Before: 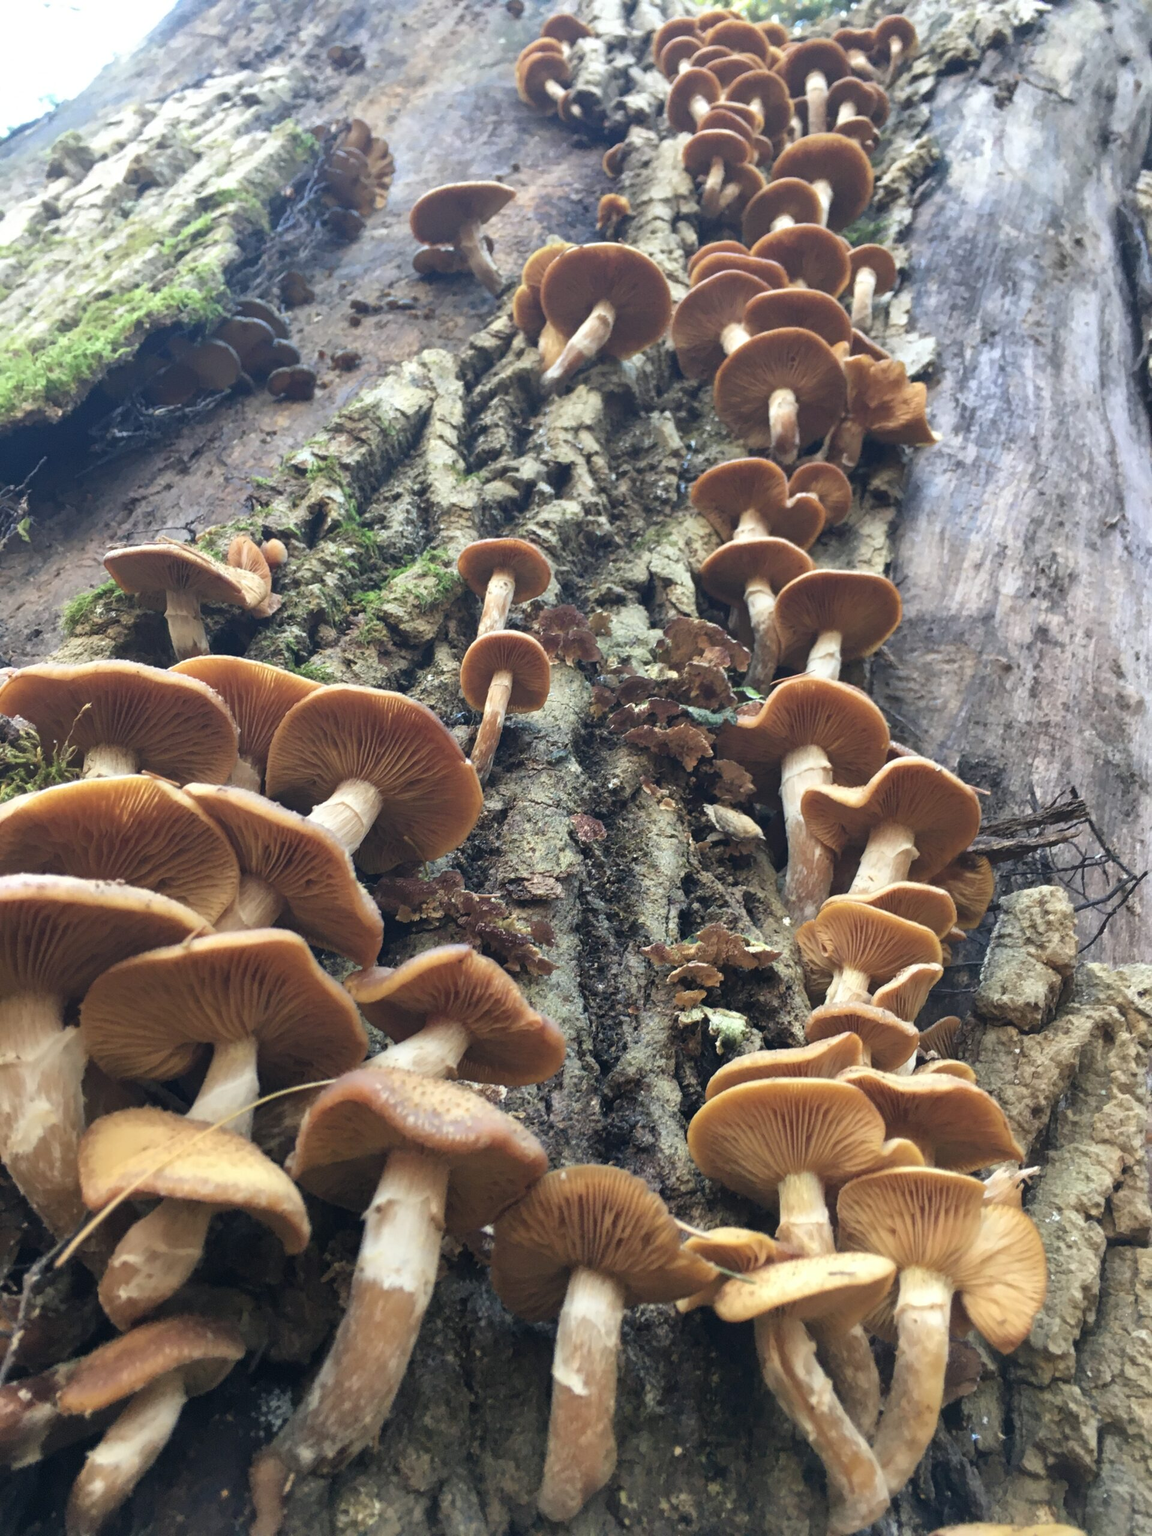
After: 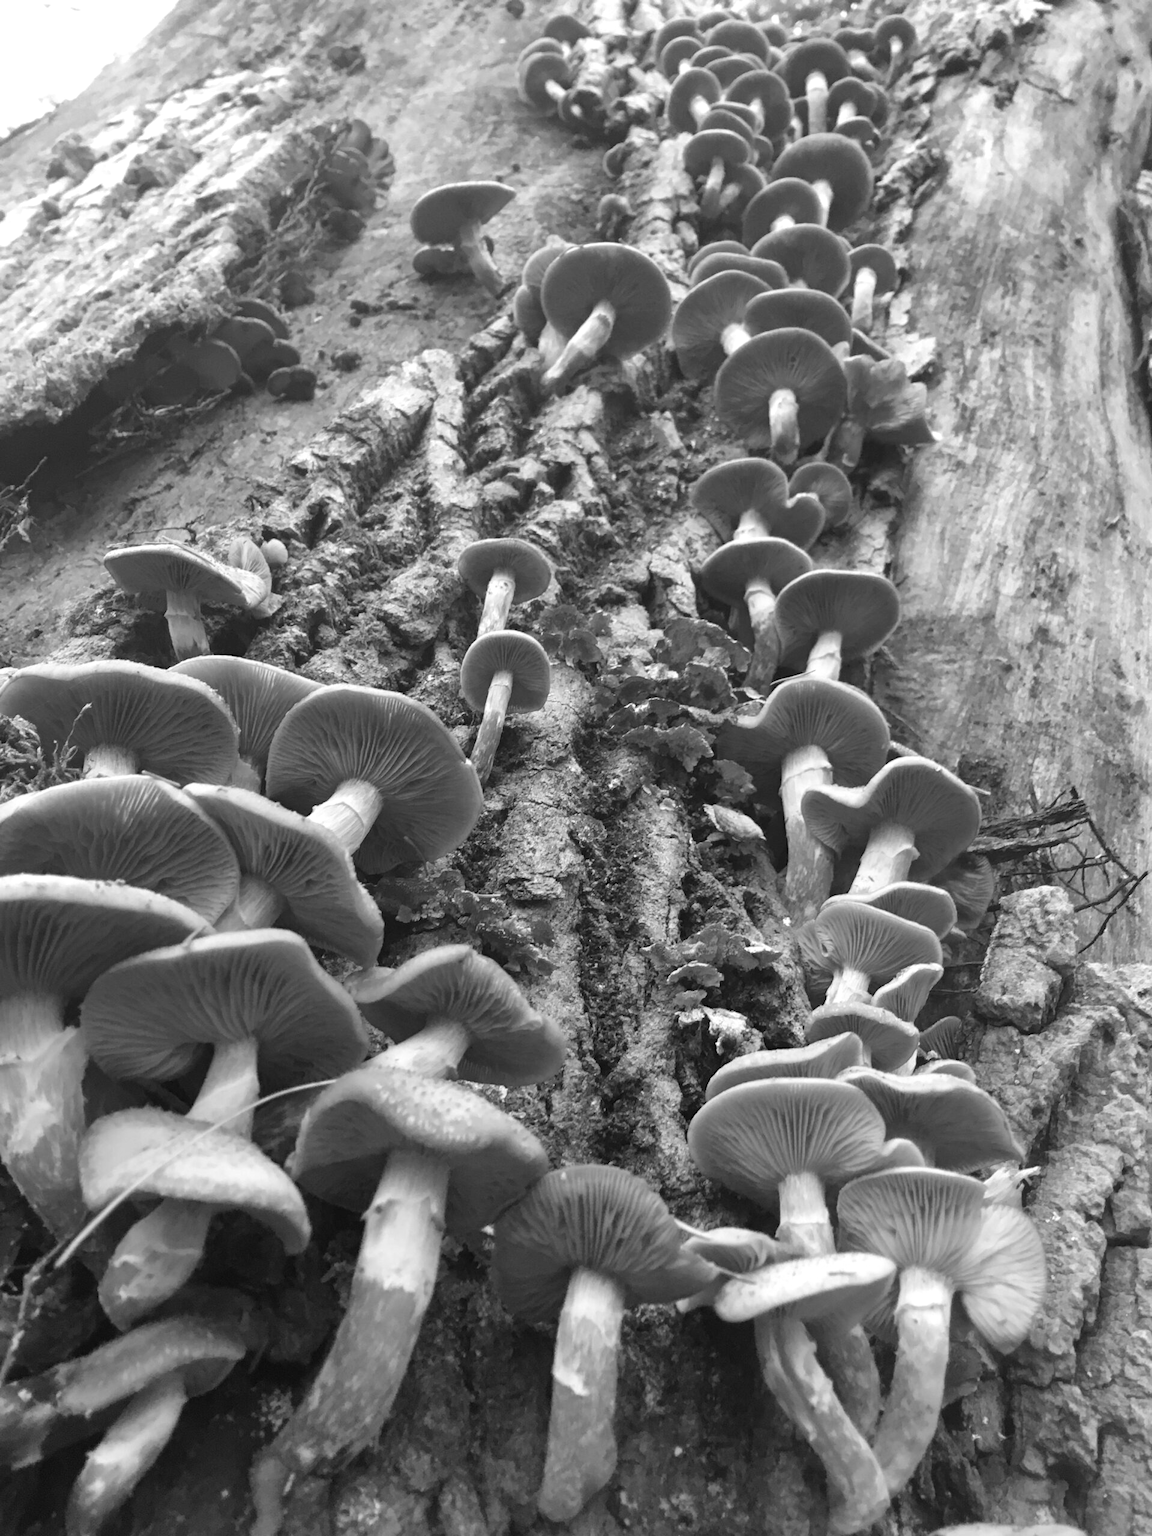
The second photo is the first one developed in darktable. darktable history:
monochrome: on, module defaults
white balance: red 1.05, blue 1.072
